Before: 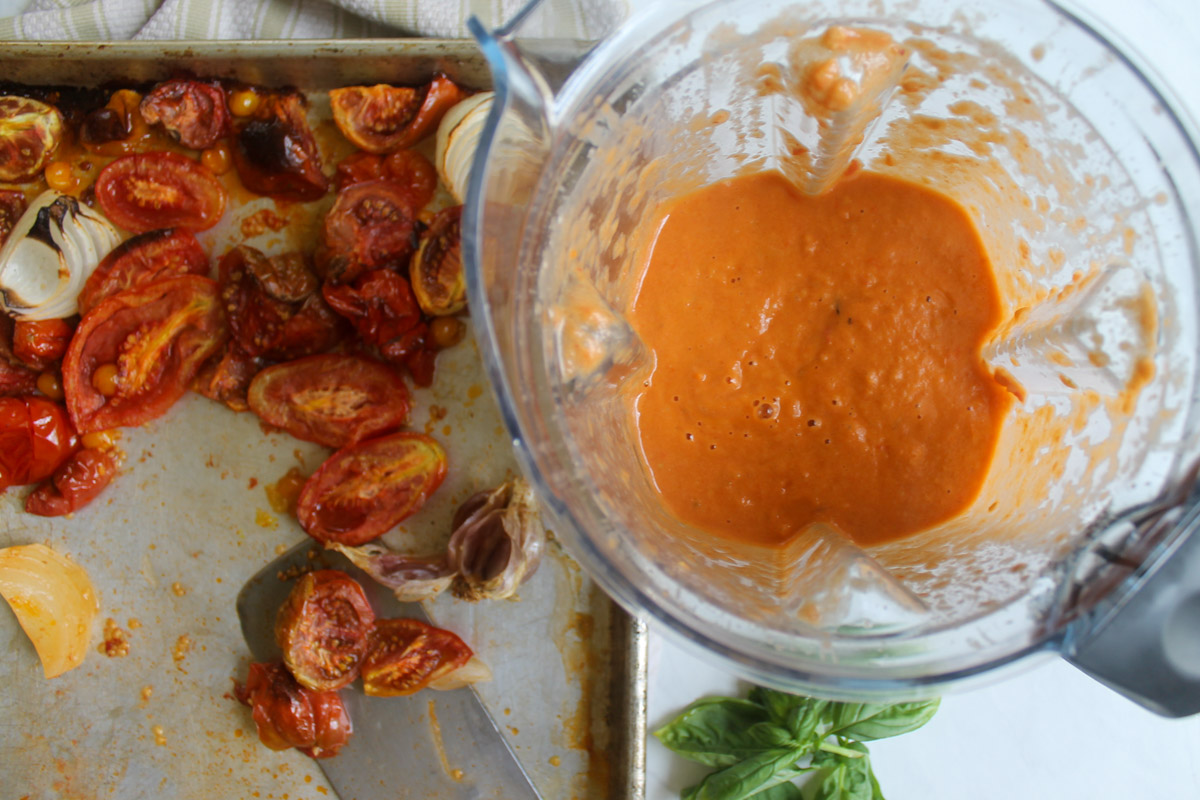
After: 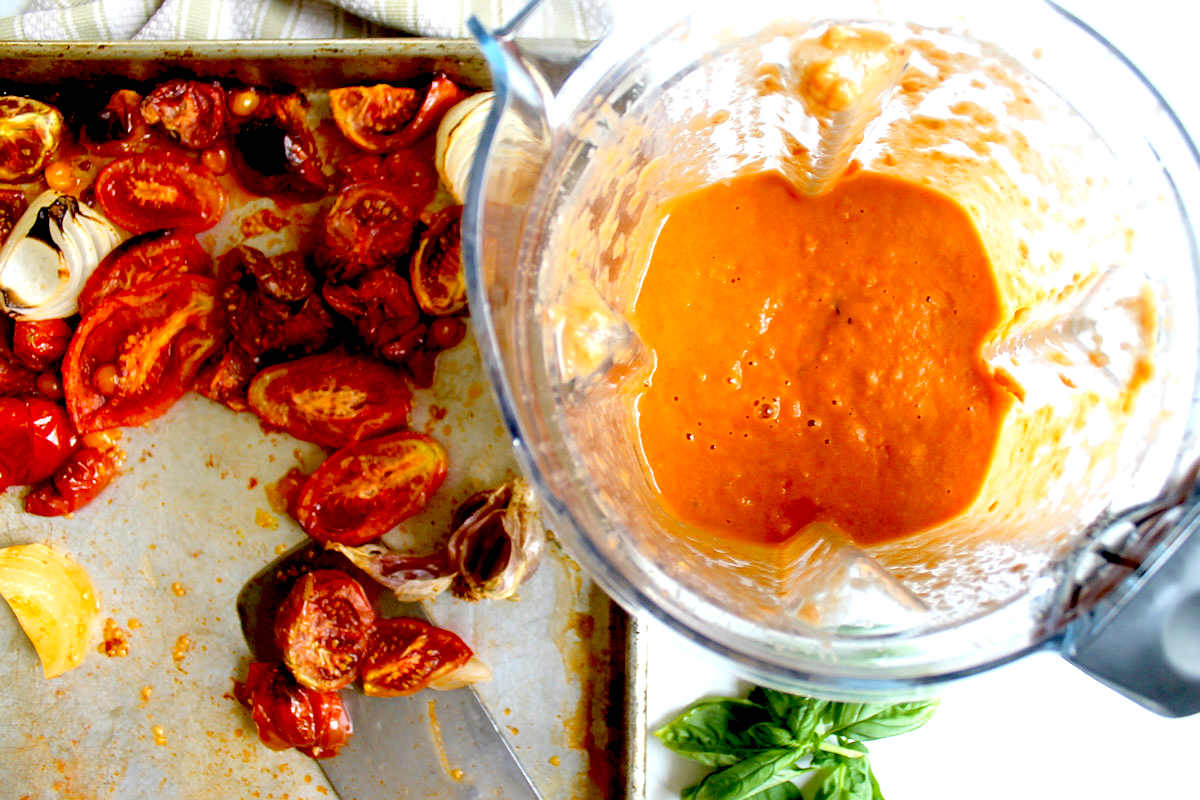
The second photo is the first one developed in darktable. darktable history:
sharpen: radius 0.969, amount 0.604
exposure: black level correction 0.035, exposure 0.9 EV, compensate highlight preservation false
